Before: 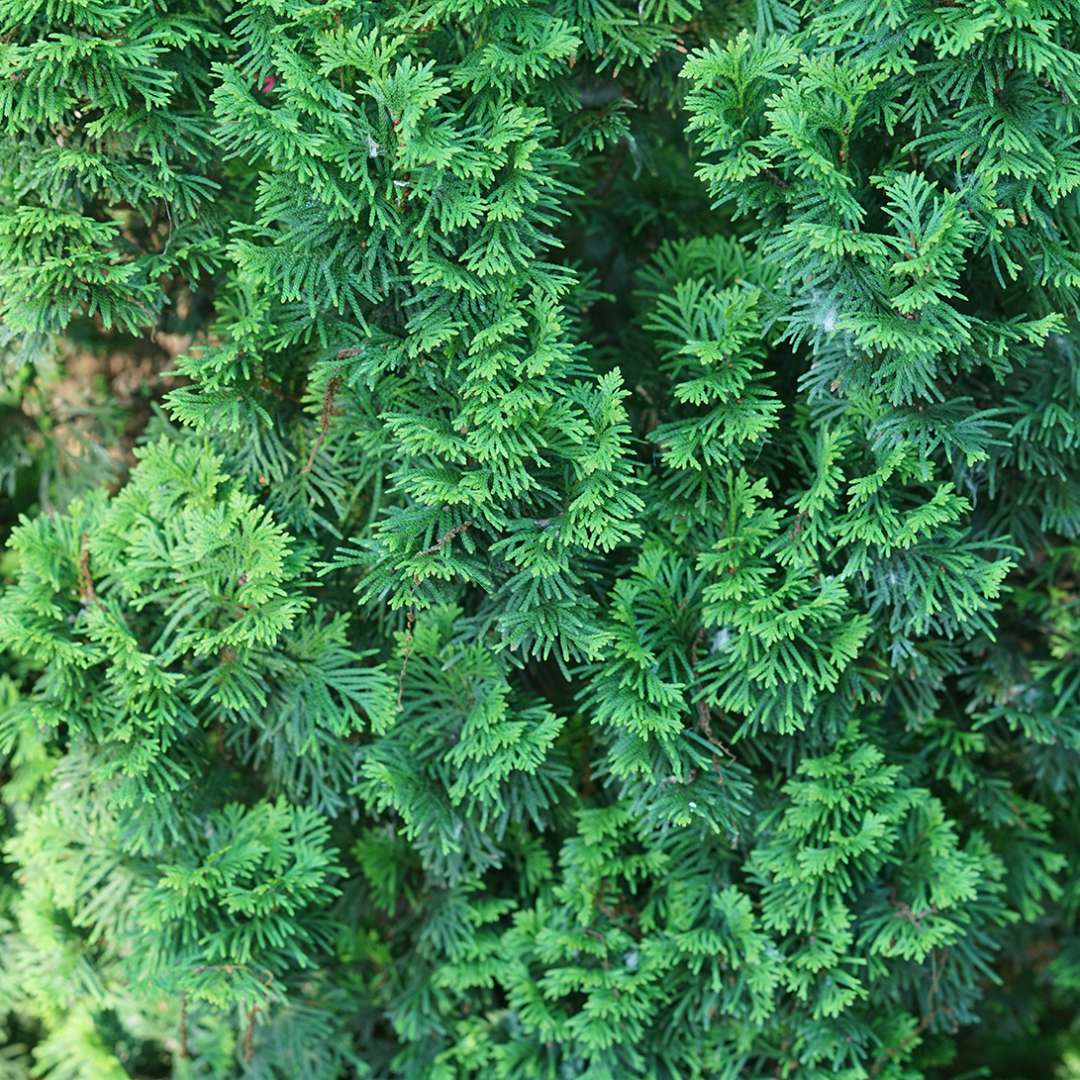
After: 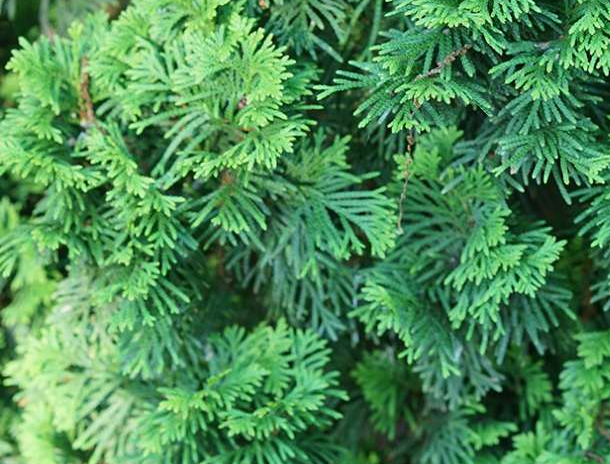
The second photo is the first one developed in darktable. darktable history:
contrast brightness saturation: contrast 0.073
crop: top 44.25%, right 43.448%, bottom 12.731%
